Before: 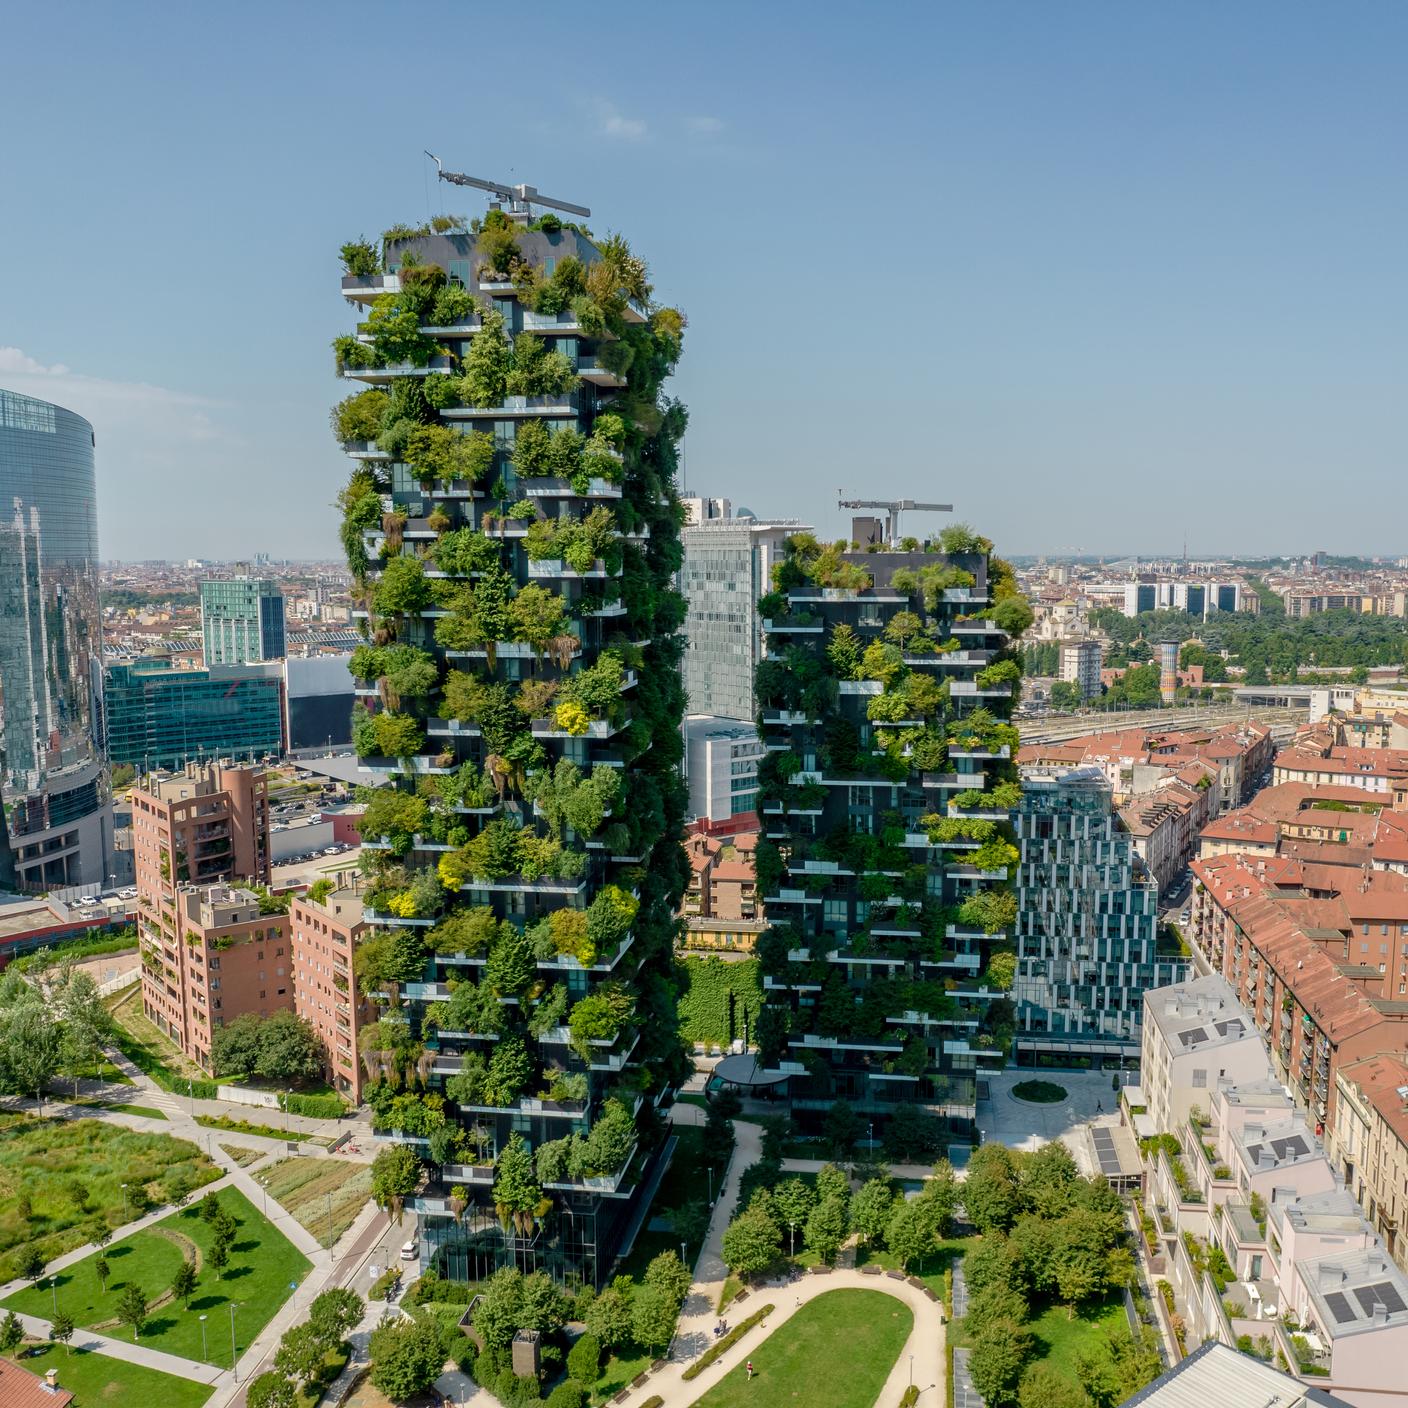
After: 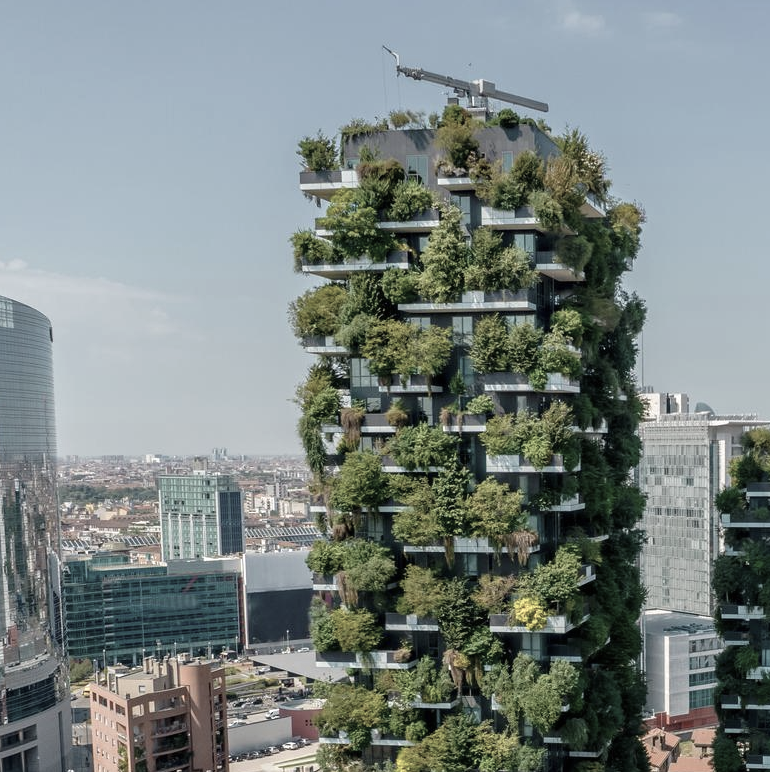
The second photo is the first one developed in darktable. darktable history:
exposure: black level correction 0, exposure 0.2 EV, compensate exposure bias true, compensate highlight preservation false
color zones: curves: ch1 [(0, 0.292) (0.001, 0.292) (0.2, 0.264) (0.4, 0.248) (0.6, 0.248) (0.8, 0.264) (0.999, 0.292) (1, 0.292)]
crop and rotate: left 3.047%, top 7.509%, right 42.236%, bottom 37.598%
